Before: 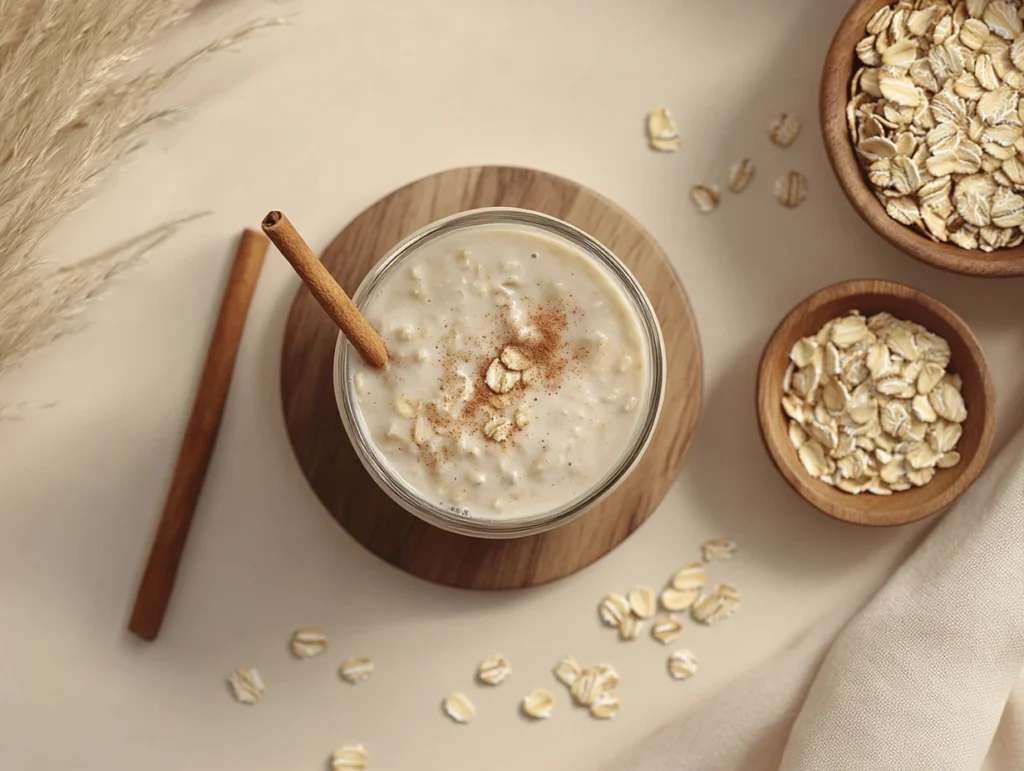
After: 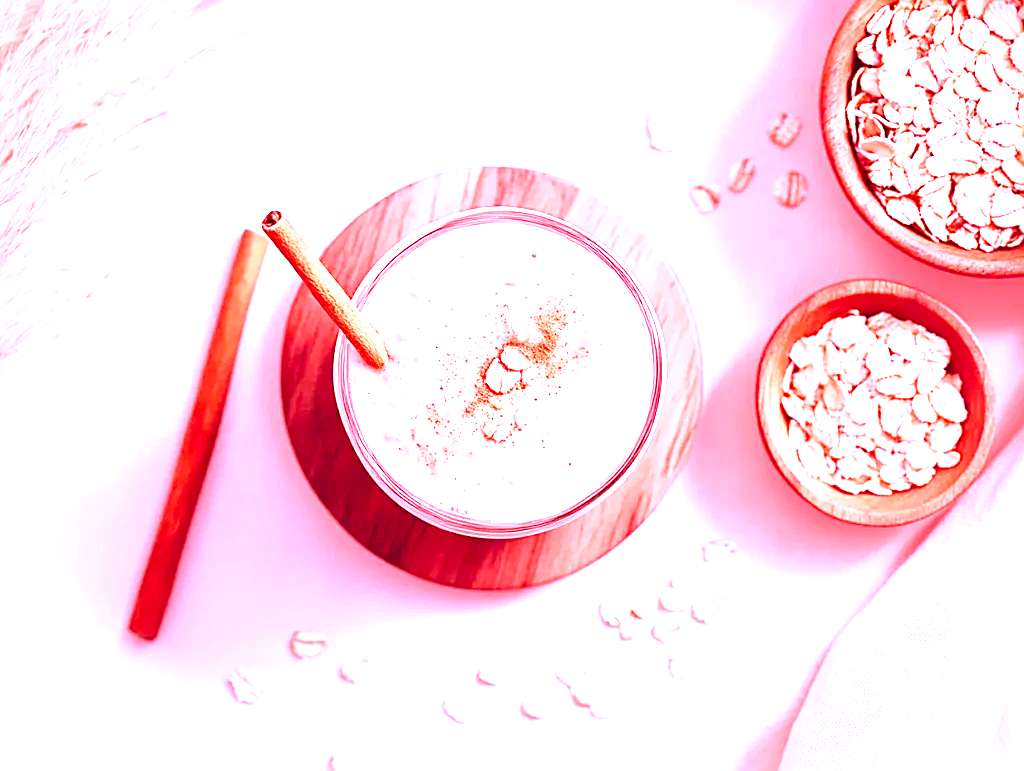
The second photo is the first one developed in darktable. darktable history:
sharpen: on, module defaults
base curve: curves: ch0 [(0, 0) (0.028, 0.03) (0.121, 0.232) (0.46, 0.748) (0.859, 0.968) (1, 1)], preserve colors none
levels: levels [0, 0.43, 0.859]
local contrast: mode bilateral grid, contrast 20, coarseness 50, detail 148%, midtone range 0.2
white balance: red 2.04, blue 1.706
